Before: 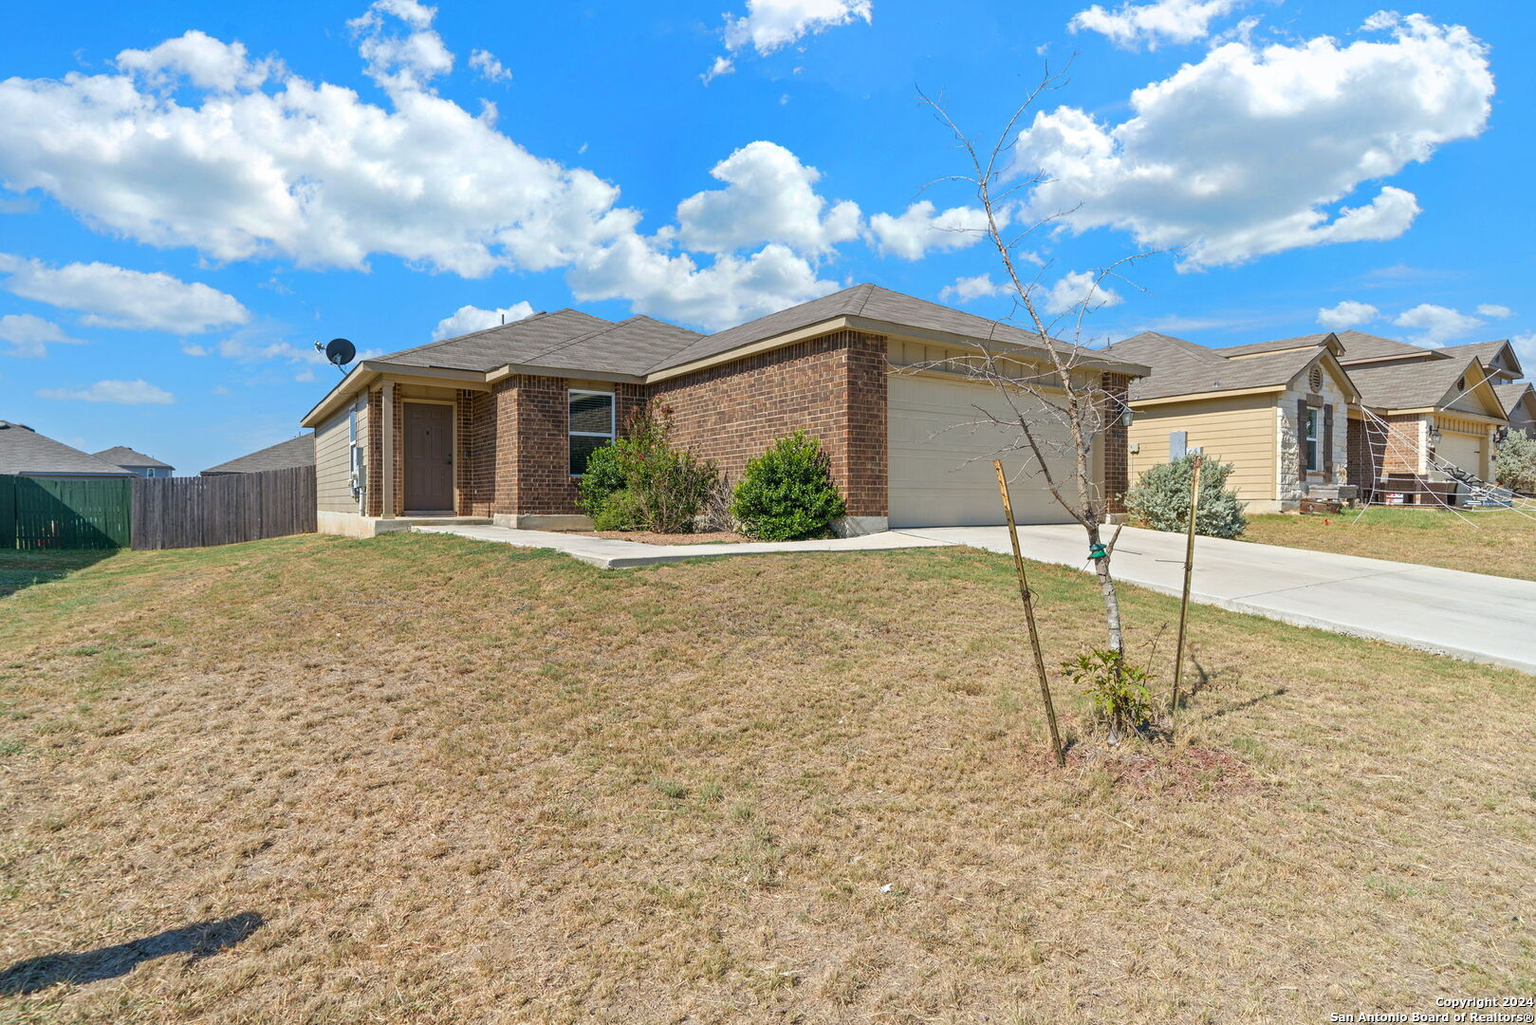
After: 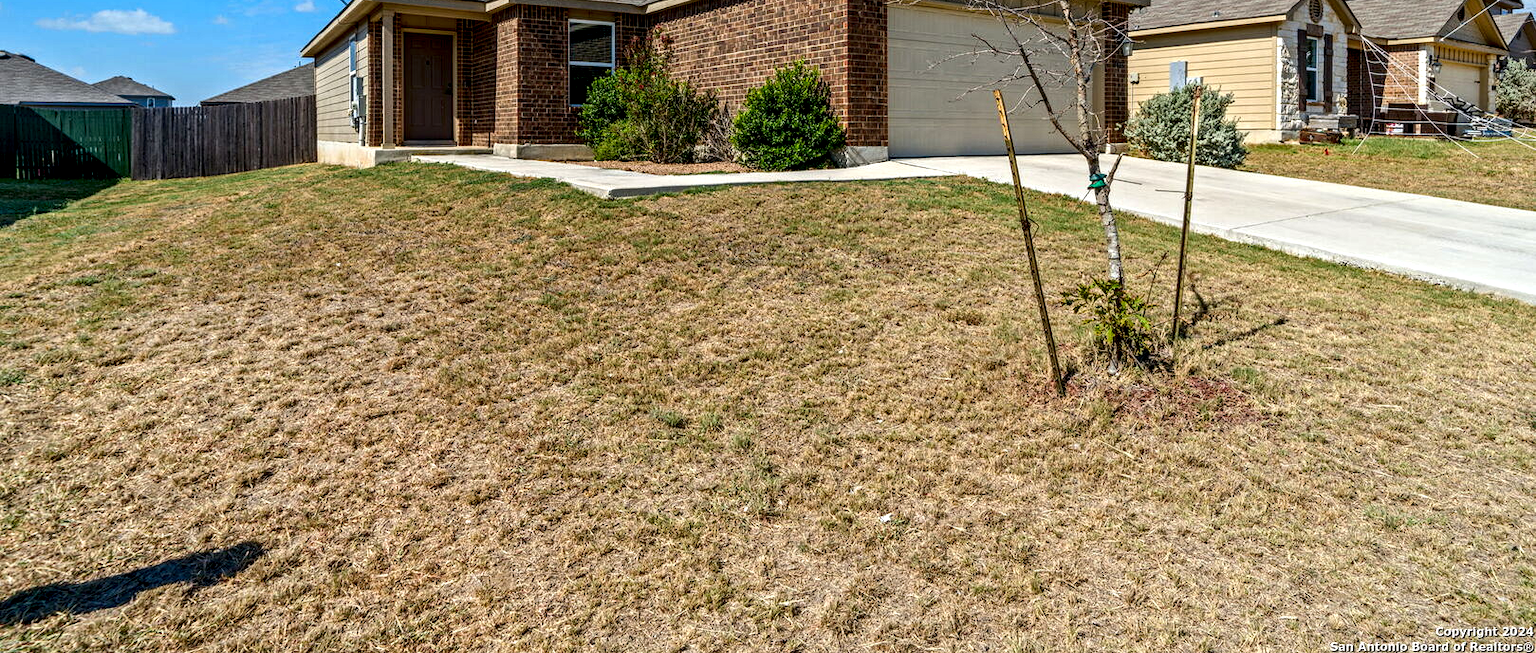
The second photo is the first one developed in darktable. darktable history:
crop and rotate: top 36.114%
local contrast: highlights 60%, shadows 62%, detail 160%
contrast brightness saturation: contrast 0.123, brightness -0.124, saturation 0.204
exposure: compensate exposure bias true, compensate highlight preservation false
